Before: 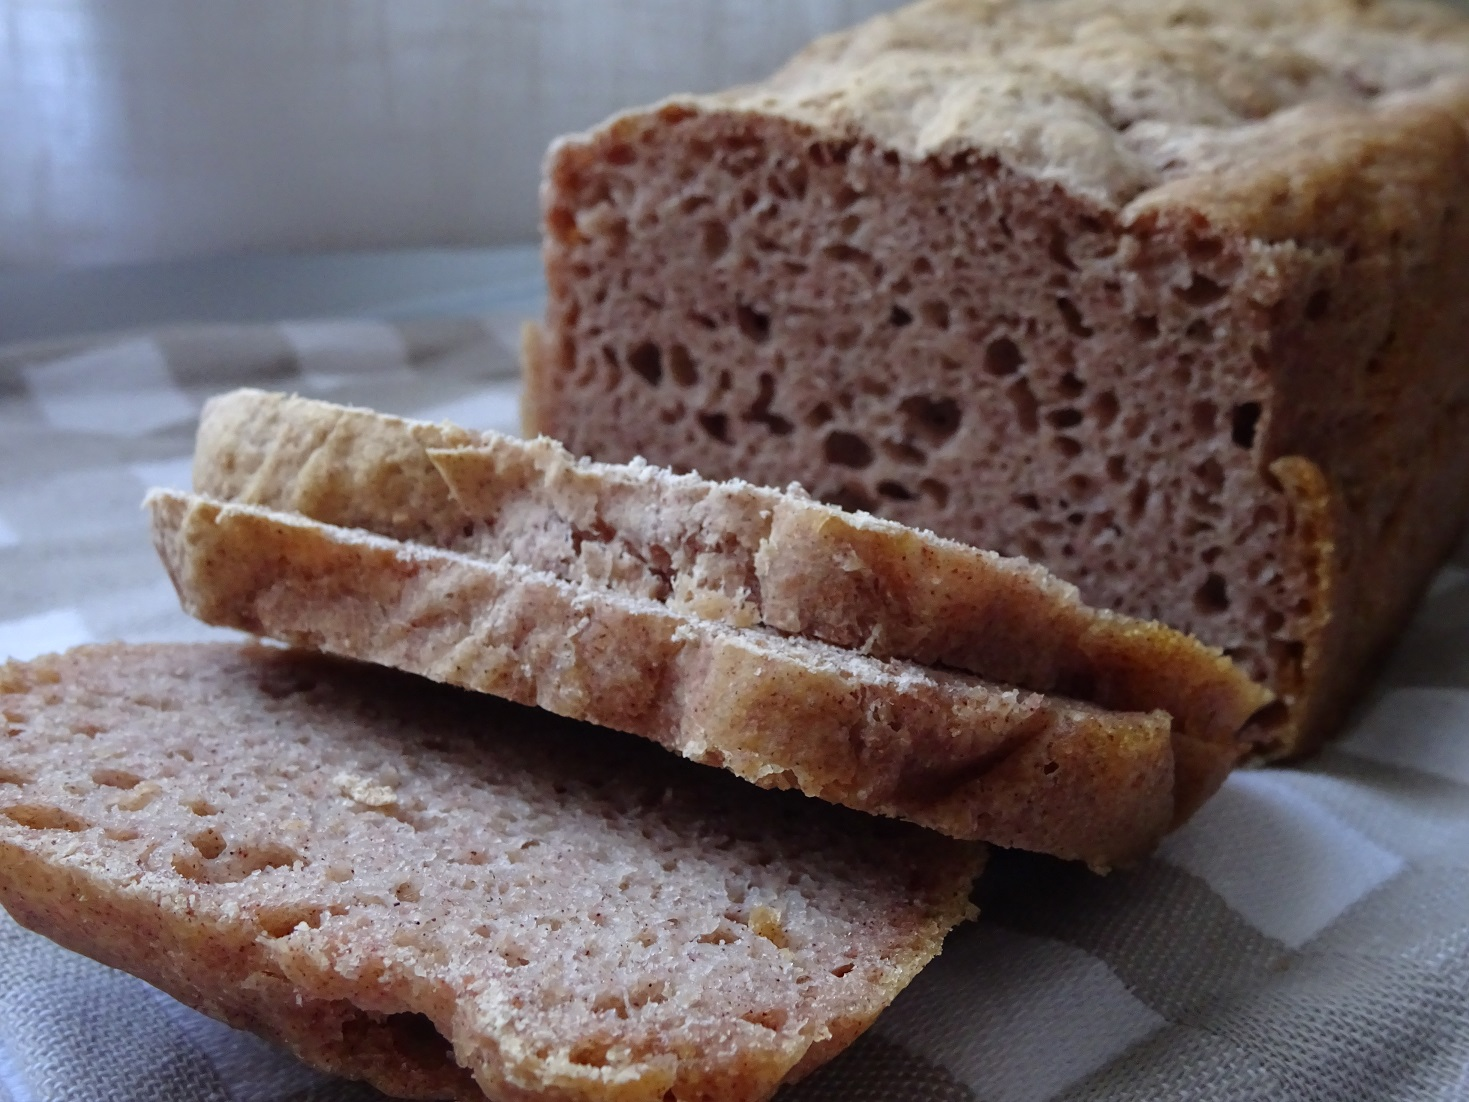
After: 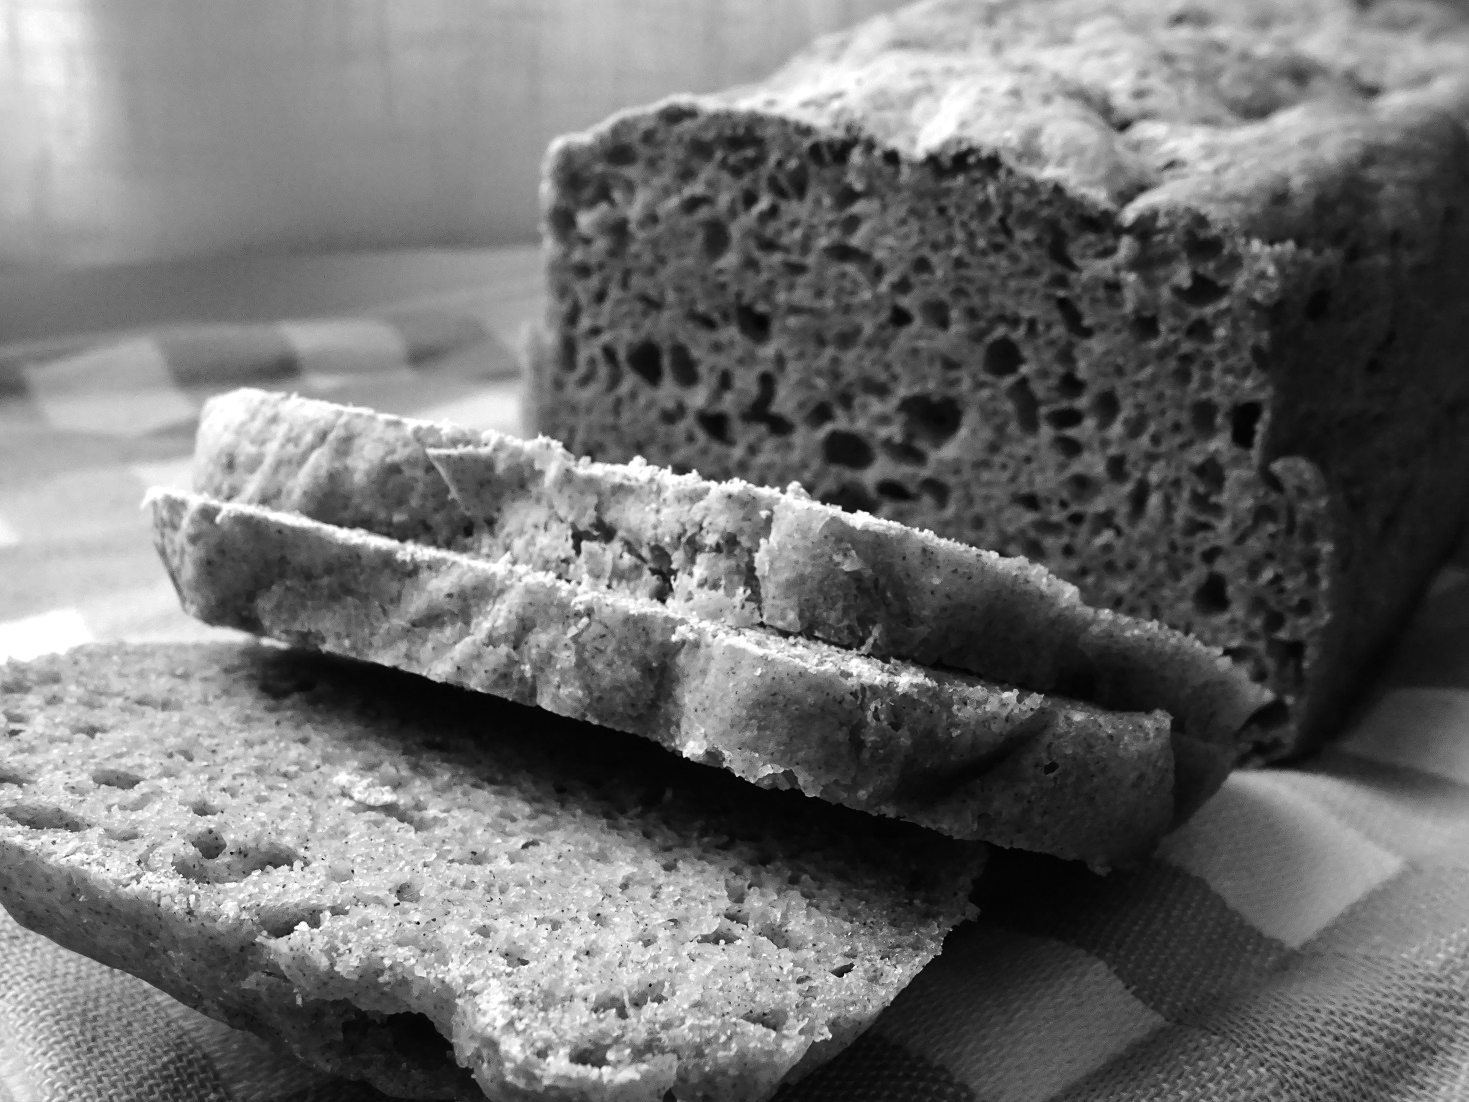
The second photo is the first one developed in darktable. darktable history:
monochrome: on, module defaults
tone equalizer: -8 EV -0.75 EV, -7 EV -0.7 EV, -6 EV -0.6 EV, -5 EV -0.4 EV, -3 EV 0.4 EV, -2 EV 0.6 EV, -1 EV 0.7 EV, +0 EV 0.75 EV, edges refinement/feathering 500, mask exposure compensation -1.57 EV, preserve details no
